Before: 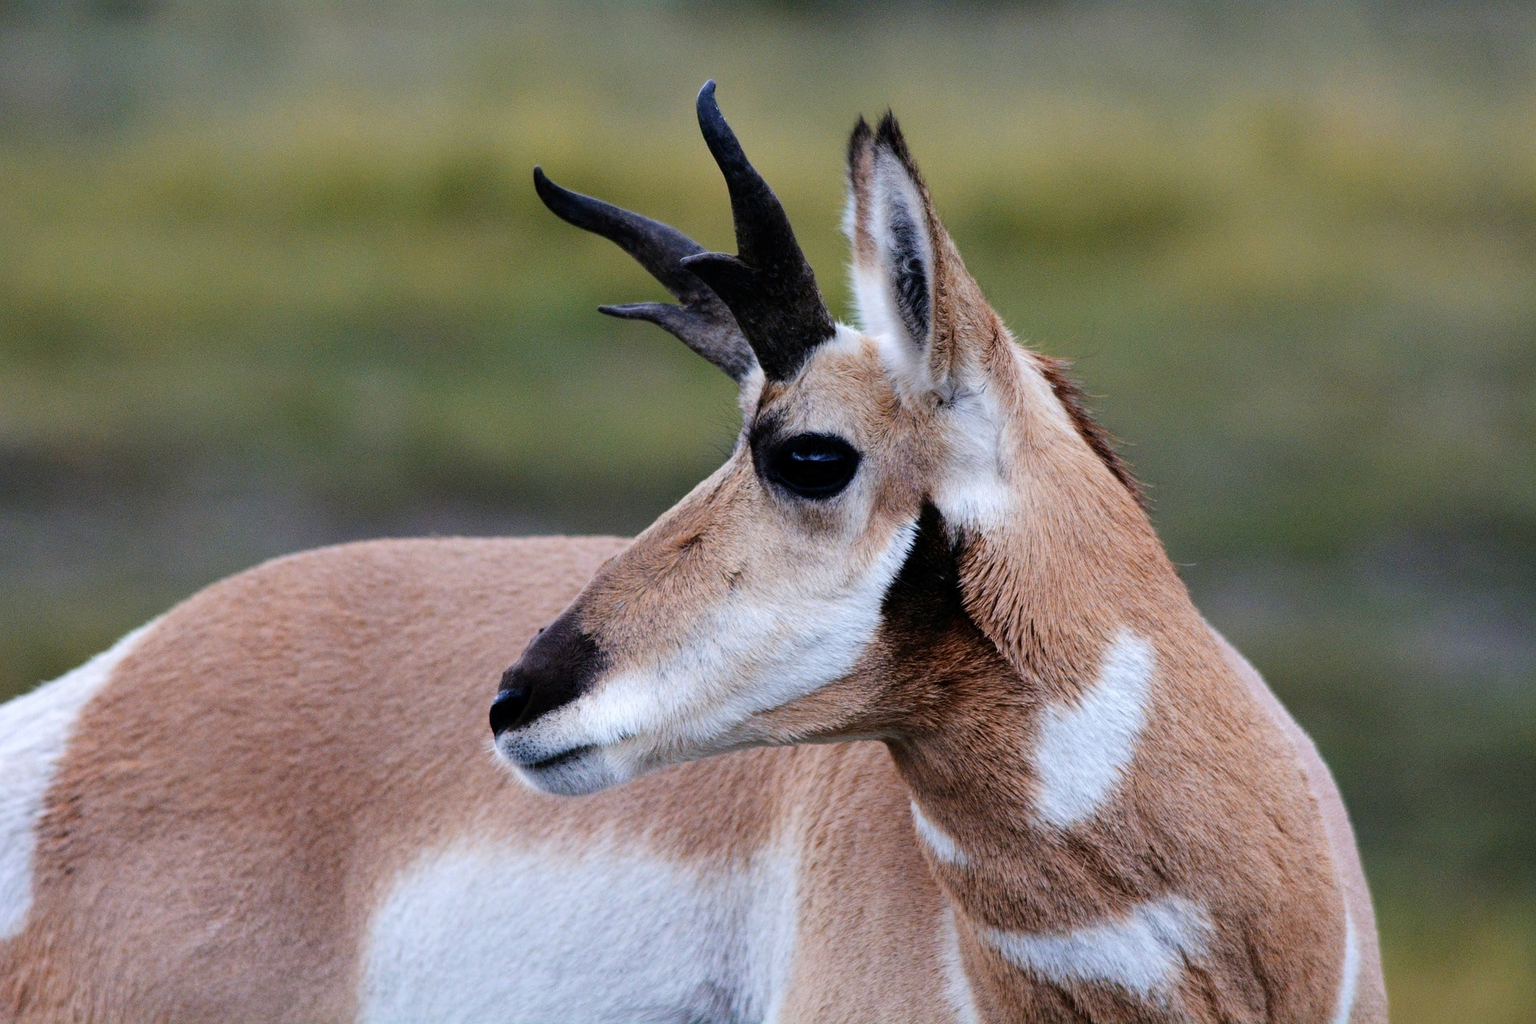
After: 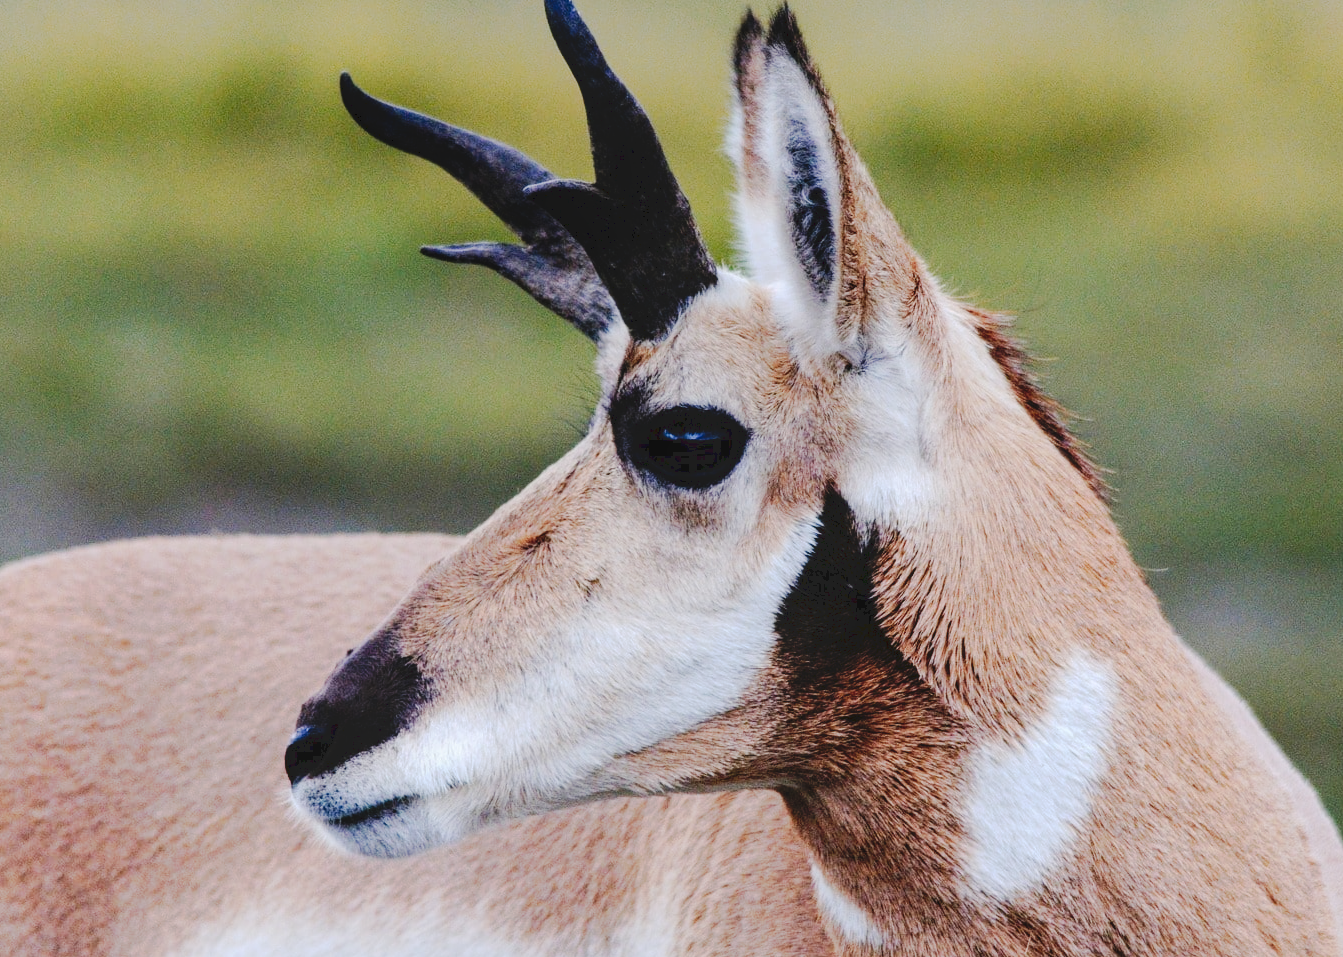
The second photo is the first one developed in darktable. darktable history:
tone curve: curves: ch0 [(0, 0) (0.003, 0.058) (0.011, 0.059) (0.025, 0.061) (0.044, 0.067) (0.069, 0.084) (0.1, 0.102) (0.136, 0.124) (0.177, 0.171) (0.224, 0.246) (0.277, 0.324) (0.335, 0.411) (0.399, 0.509) (0.468, 0.605) (0.543, 0.688) (0.623, 0.738) (0.709, 0.798) (0.801, 0.852) (0.898, 0.911) (1, 1)], preserve colors none
local contrast: detail 110%
base curve: exposure shift 0, preserve colors none
crop and rotate: left 17.046%, top 10.659%, right 12.989%, bottom 14.553%
